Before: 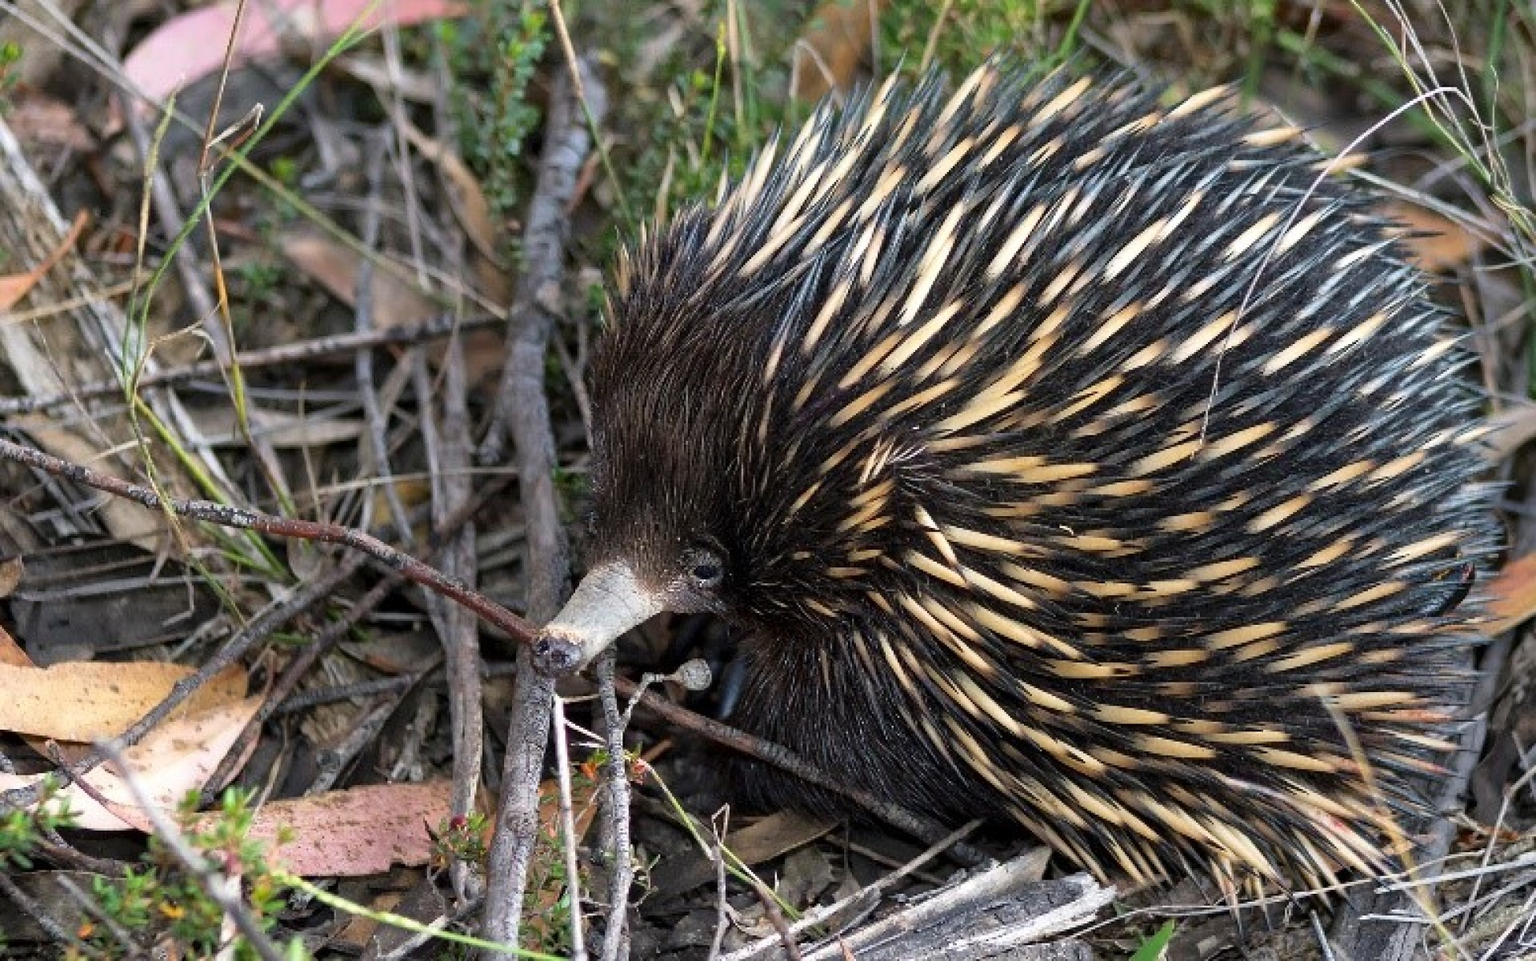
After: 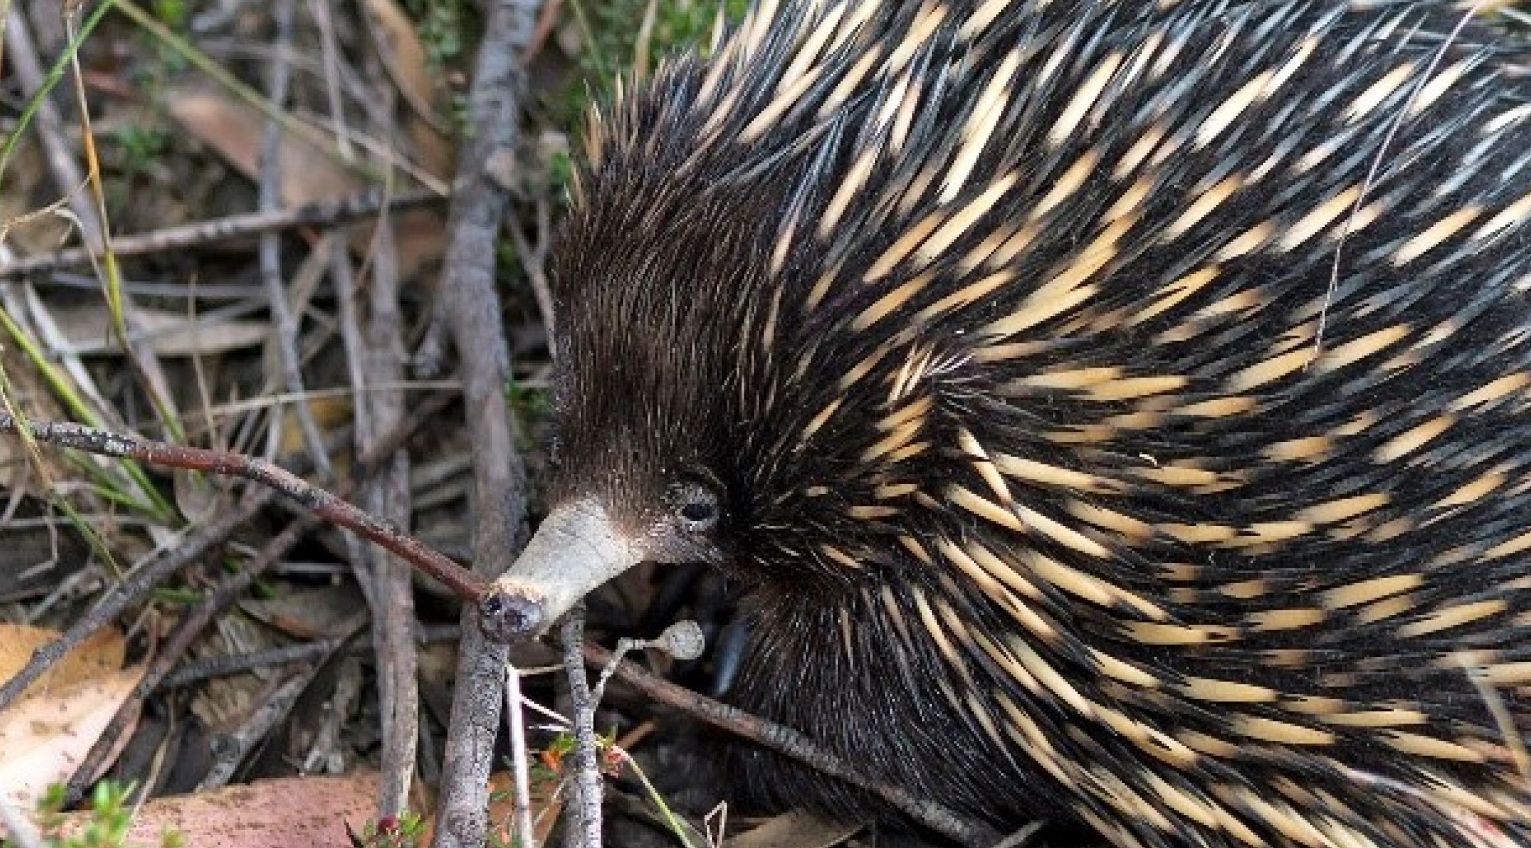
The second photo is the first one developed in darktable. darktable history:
crop: left 9.684%, top 16.967%, right 10.556%, bottom 12.404%
shadows and highlights: shadows 37.07, highlights -27.47, soften with gaussian
